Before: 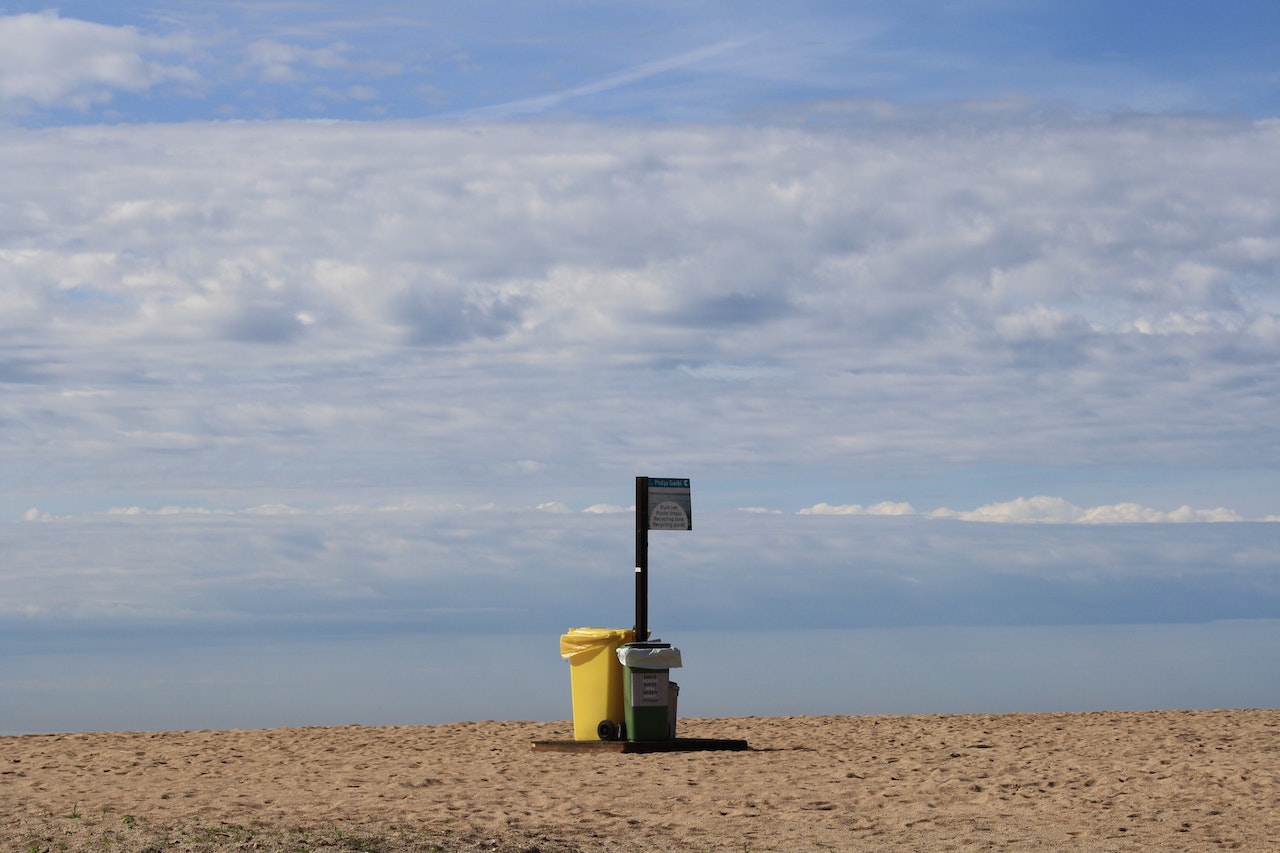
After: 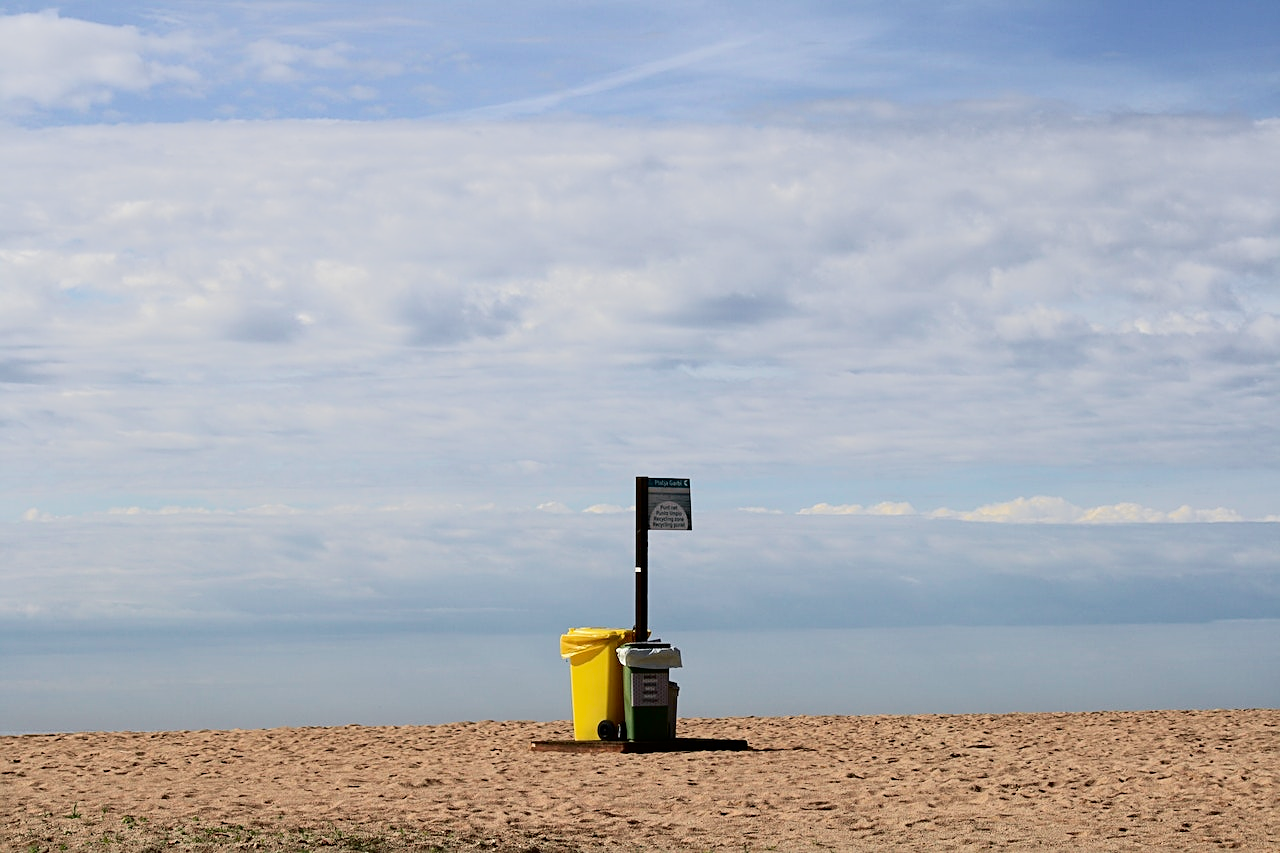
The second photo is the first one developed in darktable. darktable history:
shadows and highlights: shadows 0, highlights 40
tone curve: curves: ch0 [(0.003, 0) (0.066, 0.017) (0.163, 0.09) (0.264, 0.238) (0.395, 0.421) (0.517, 0.56) (0.688, 0.743) (0.791, 0.814) (1, 1)]; ch1 [(0, 0) (0.164, 0.115) (0.337, 0.332) (0.39, 0.398) (0.464, 0.461) (0.501, 0.5) (0.507, 0.503) (0.534, 0.537) (0.577, 0.59) (0.652, 0.681) (0.733, 0.749) (0.811, 0.796) (1, 1)]; ch2 [(0, 0) (0.337, 0.382) (0.464, 0.476) (0.501, 0.502) (0.527, 0.54) (0.551, 0.565) (0.6, 0.59) (0.687, 0.675) (1, 1)], color space Lab, independent channels, preserve colors none
color balance rgb: perceptual saturation grading › global saturation 30%
sharpen: on, module defaults
